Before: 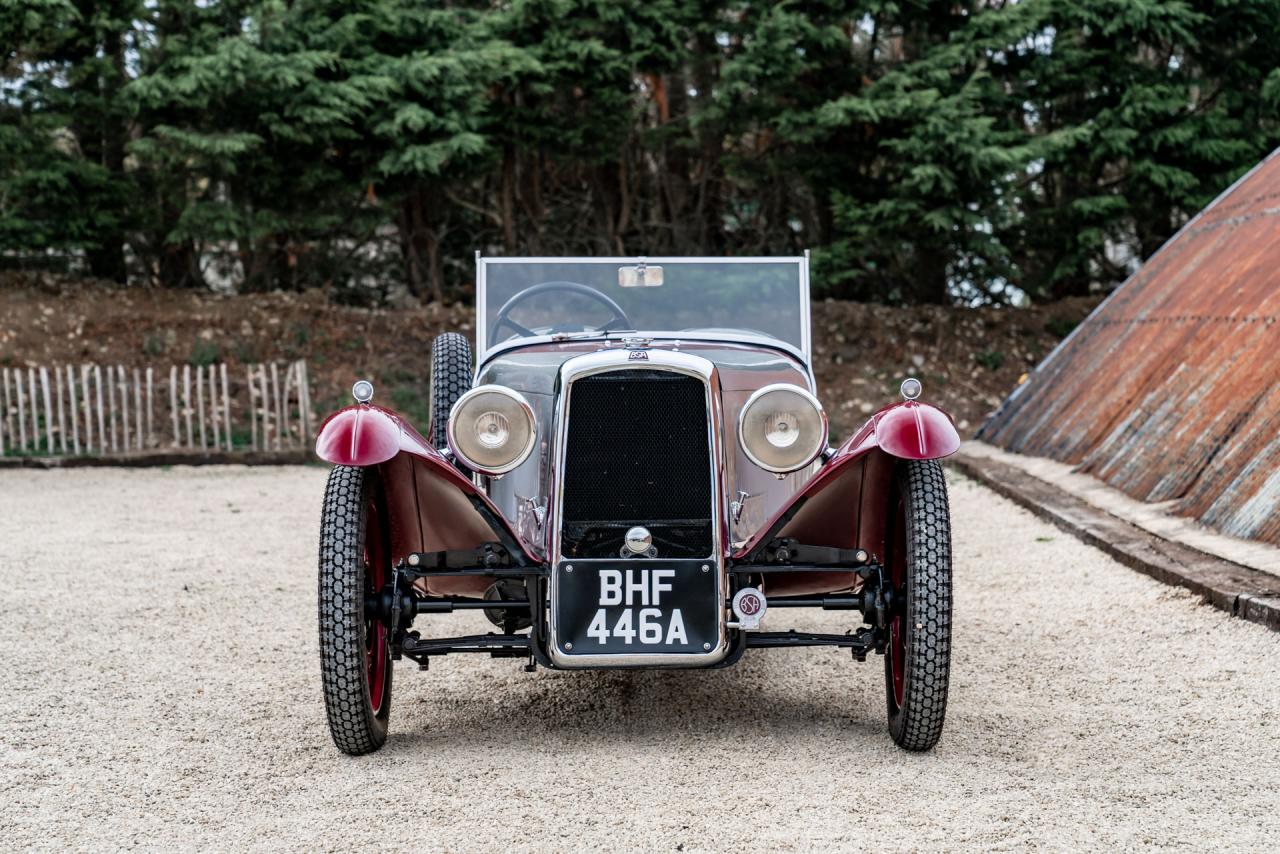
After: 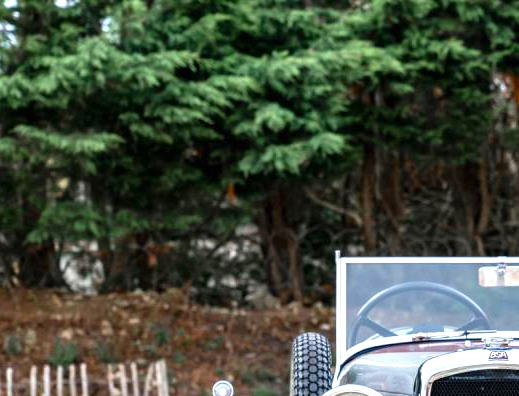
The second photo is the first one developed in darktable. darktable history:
color zones: curves: ch0 [(0.11, 0.396) (0.195, 0.36) (0.25, 0.5) (0.303, 0.412) (0.357, 0.544) (0.75, 0.5) (0.967, 0.328)]; ch1 [(0, 0.468) (0.112, 0.512) (0.202, 0.6) (0.25, 0.5) (0.307, 0.352) (0.357, 0.544) (0.75, 0.5) (0.963, 0.524)]
crop and rotate: left 10.941%, top 0.049%, right 48.439%, bottom 53.469%
exposure: black level correction 0, exposure 0.698 EV, compensate highlight preservation false
color balance rgb: perceptual saturation grading › global saturation 24.995%
